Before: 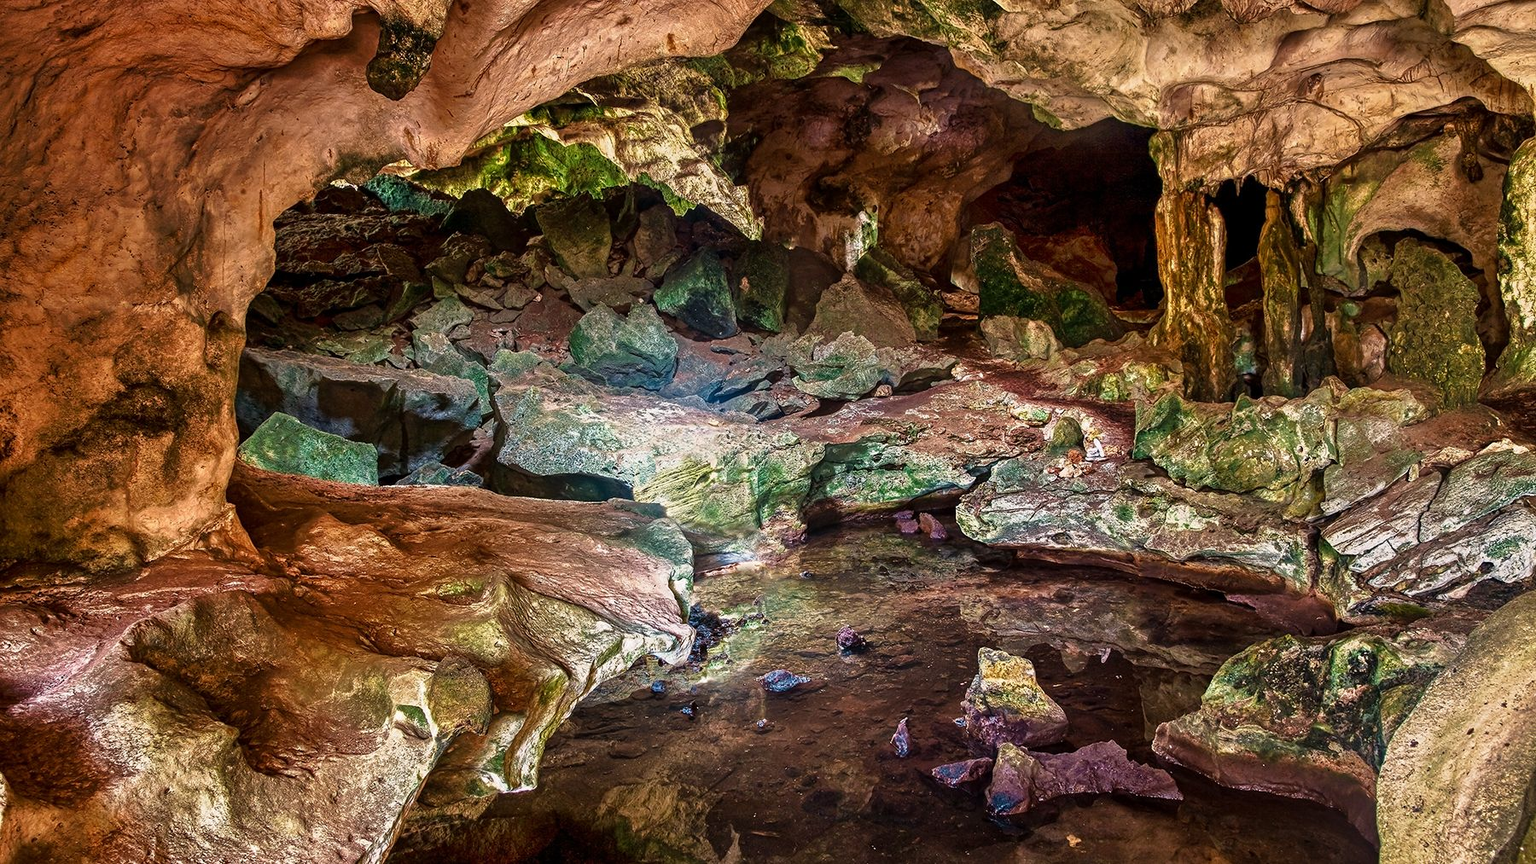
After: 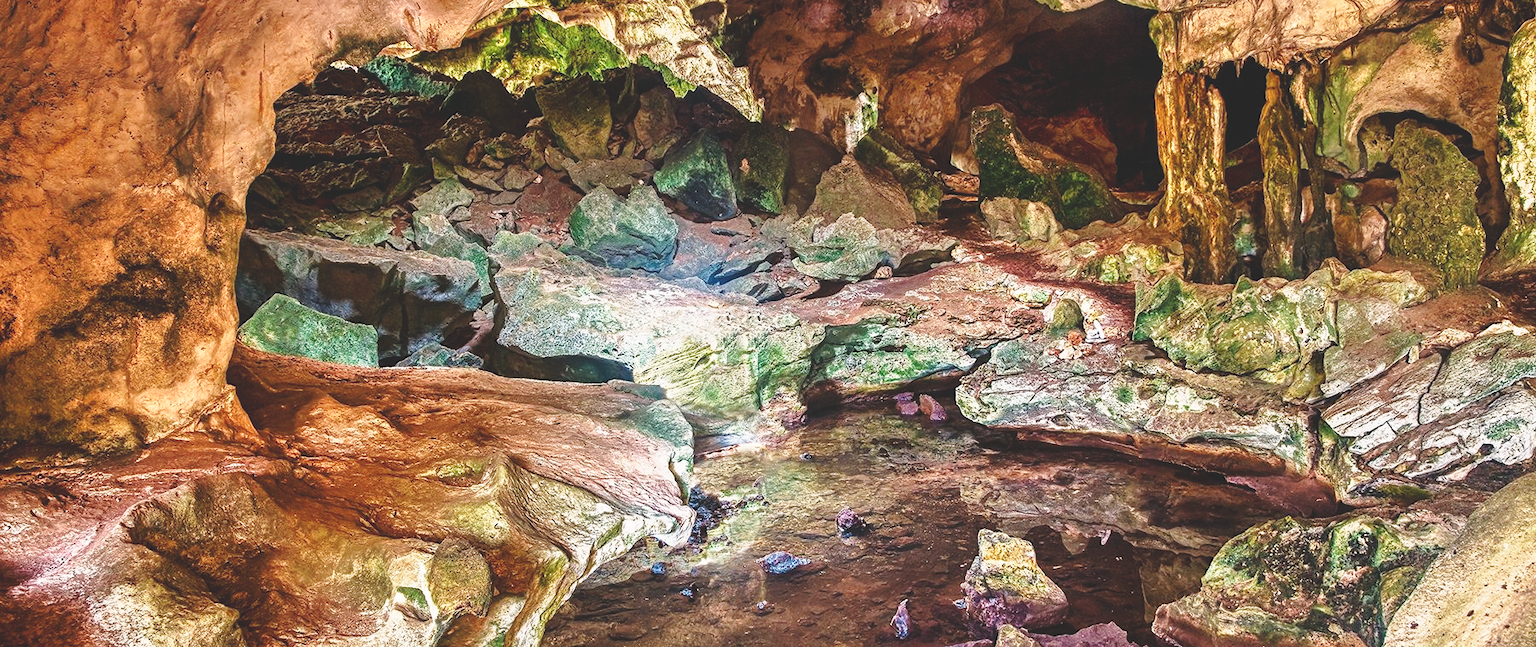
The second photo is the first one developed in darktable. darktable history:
crop: top 13.819%, bottom 11.169%
exposure: black level correction -0.023, exposure -0.039 EV, compensate highlight preservation false
base curve: curves: ch0 [(0, 0) (0.028, 0.03) (0.121, 0.232) (0.46, 0.748) (0.859, 0.968) (1, 1)], preserve colors none
